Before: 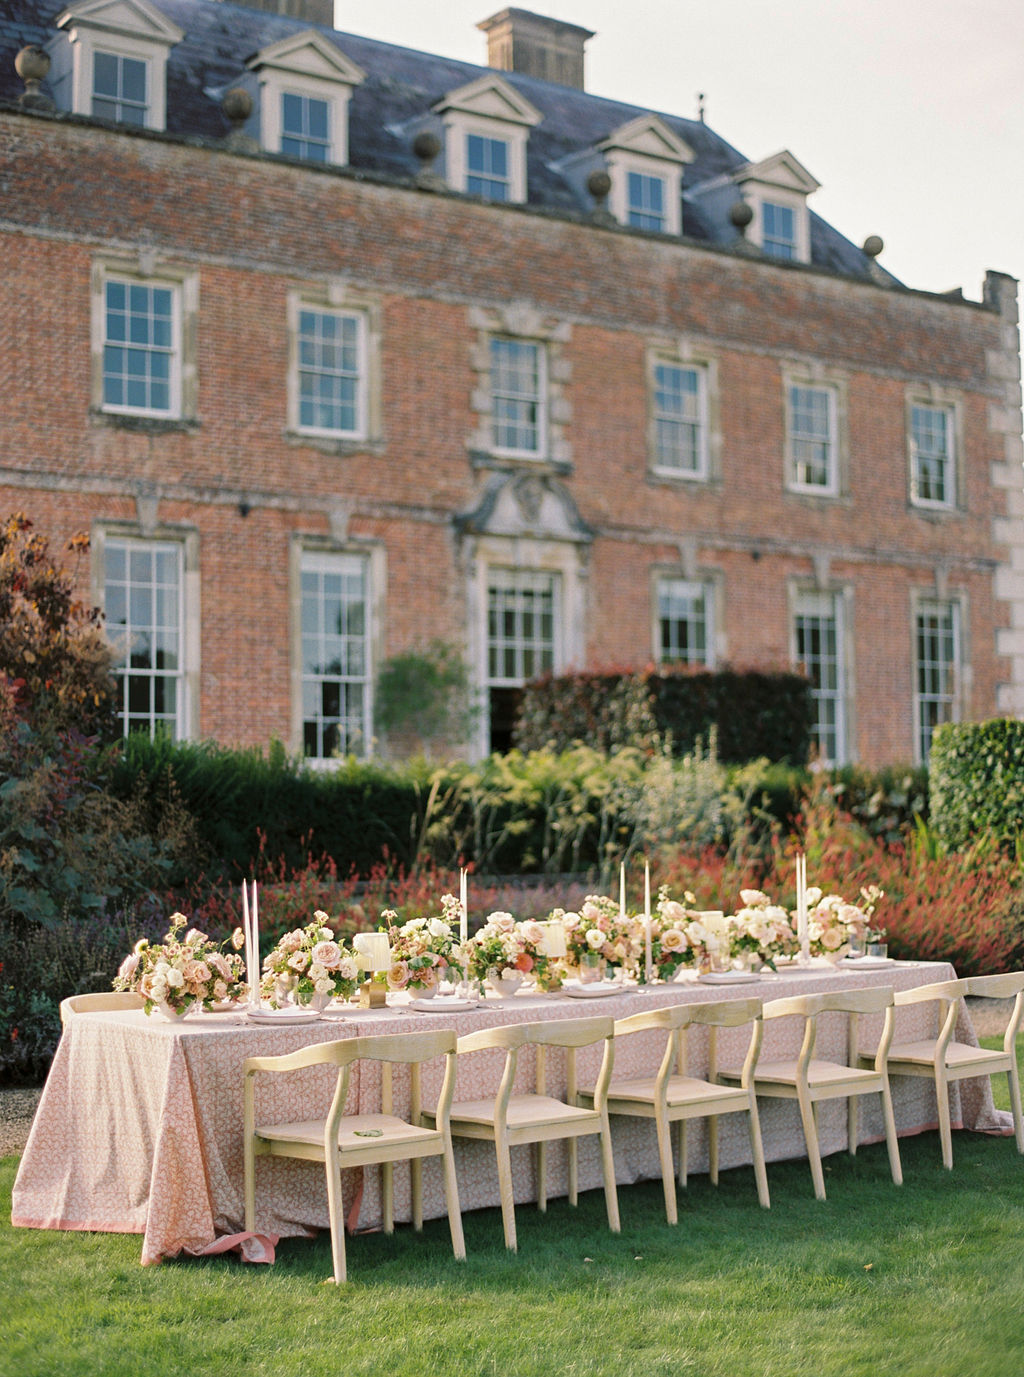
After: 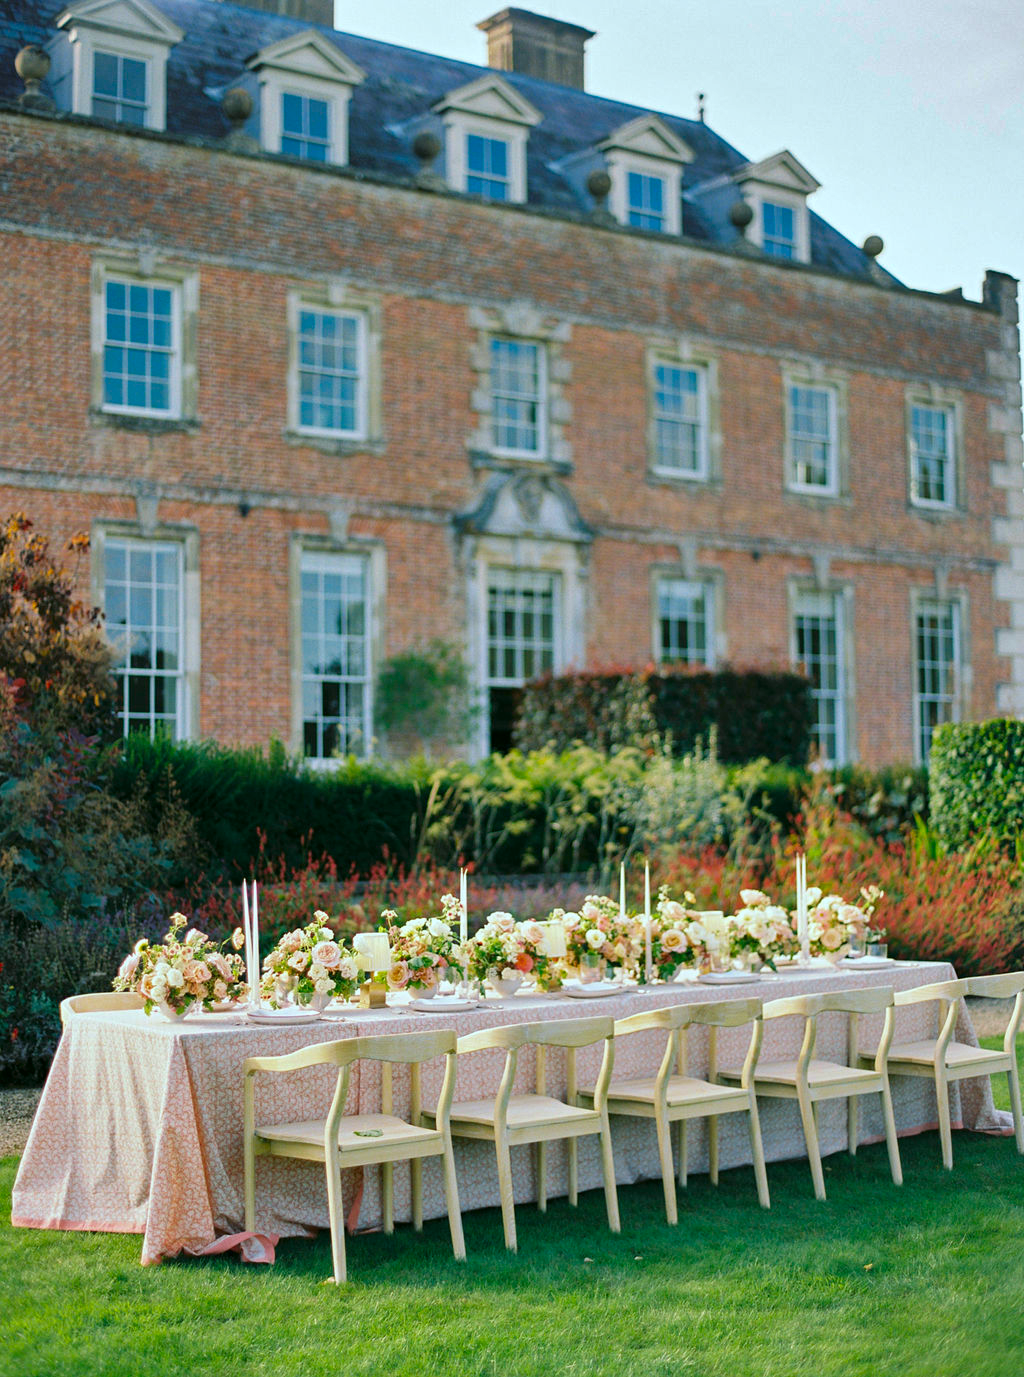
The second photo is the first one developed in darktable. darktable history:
color calibration: illuminant as shot in camera, x 0.358, y 0.373, temperature 4628.91 K
color correction: highlights a* -7.33, highlights b* 1.26, shadows a* -3.55, saturation 1.4
shadows and highlights: shadows 5, soften with gaussian
